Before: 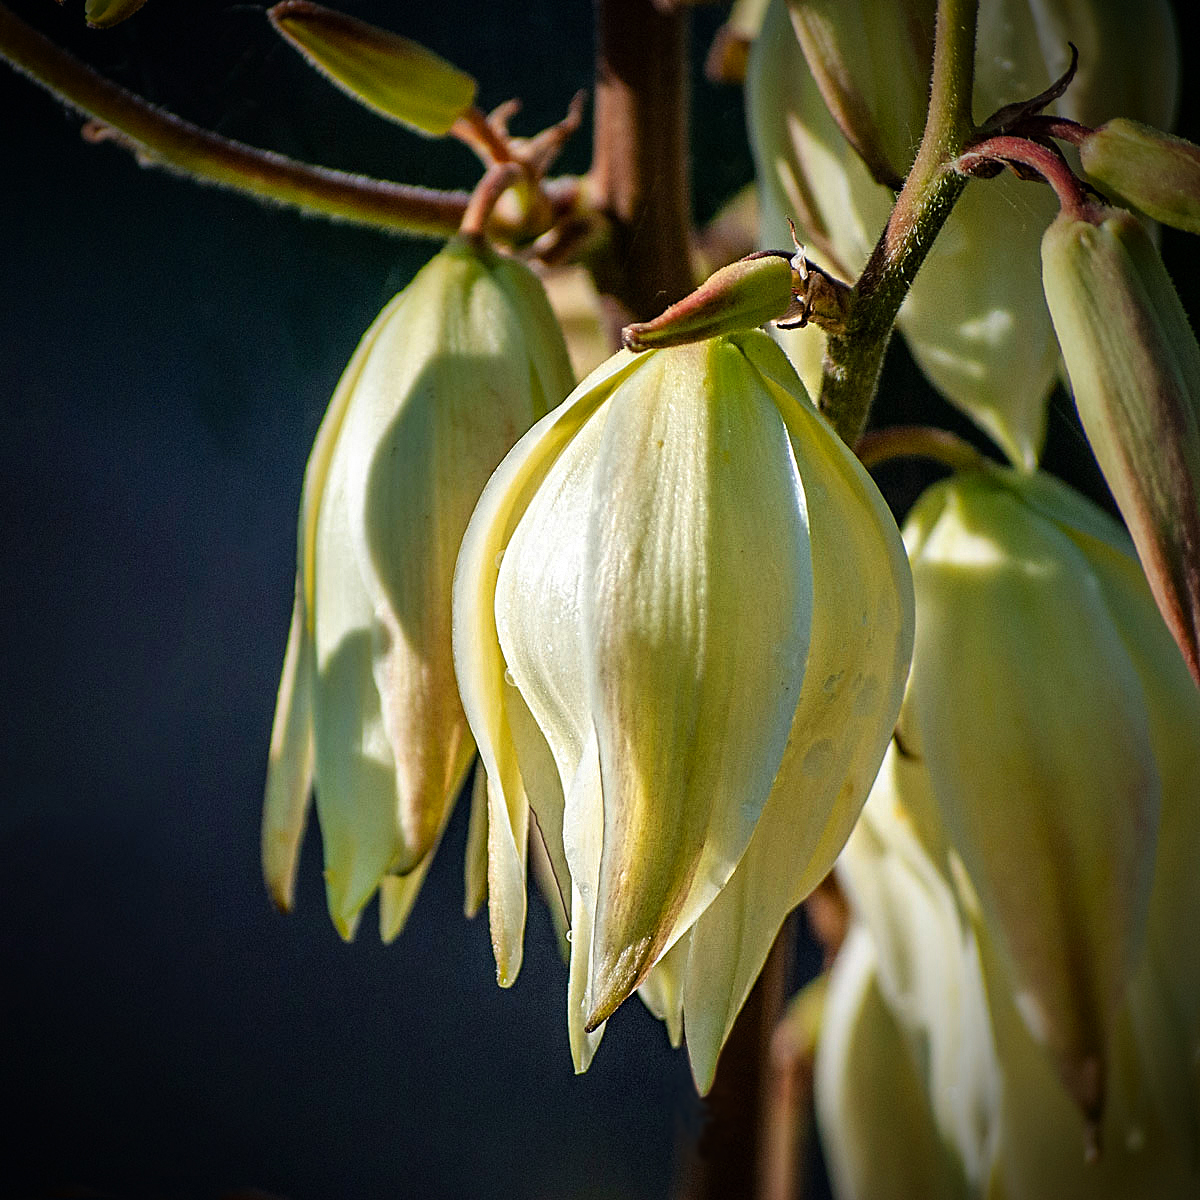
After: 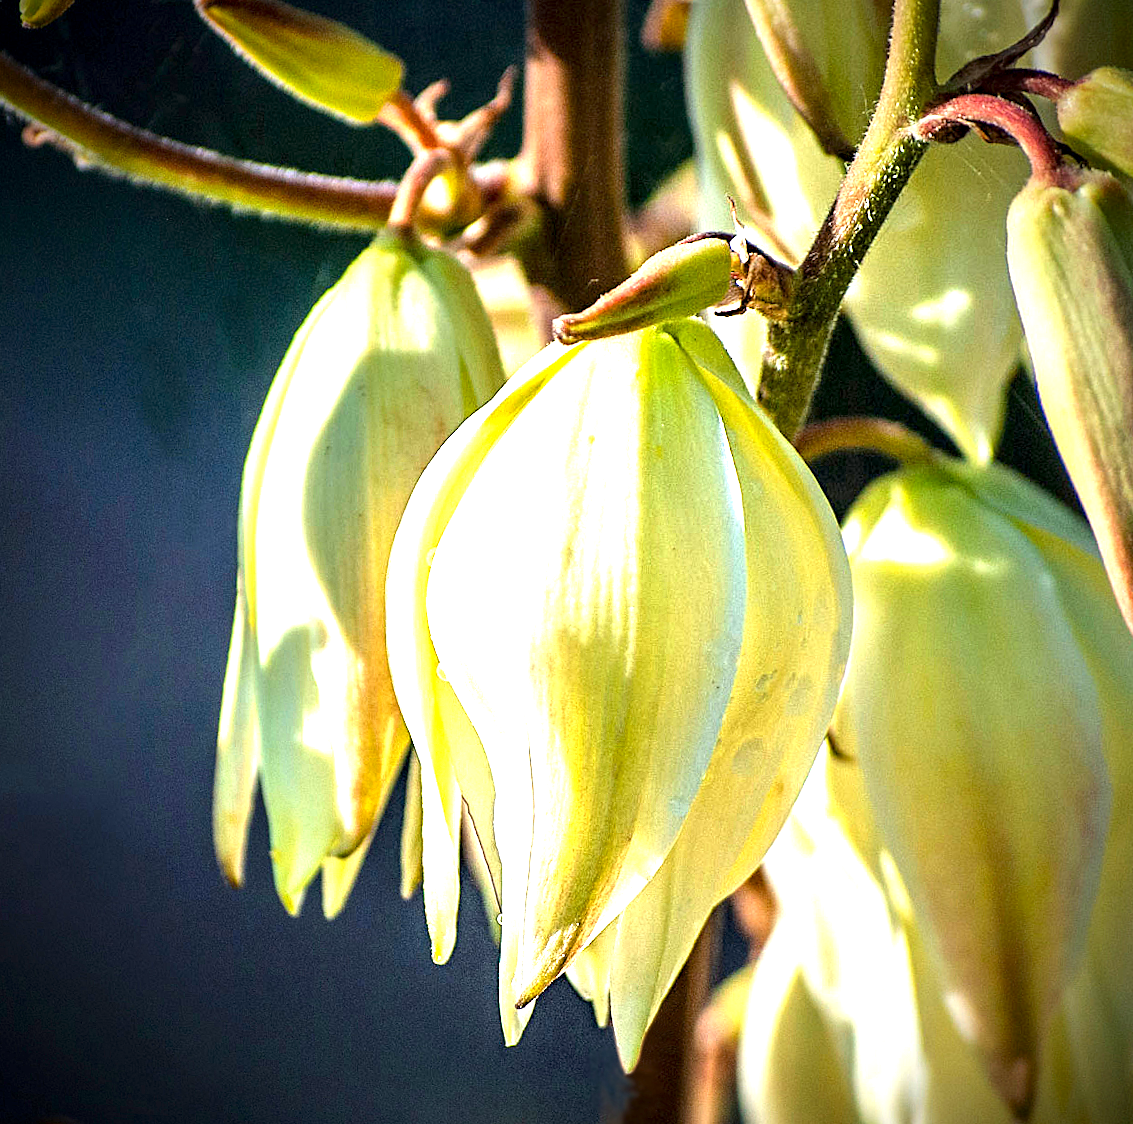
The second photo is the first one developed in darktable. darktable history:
exposure: black level correction 0.001, exposure 1.822 EV, compensate exposure bias true, compensate highlight preservation false
rotate and perspective: rotation 0.062°, lens shift (vertical) 0.115, lens shift (horizontal) -0.133, crop left 0.047, crop right 0.94, crop top 0.061, crop bottom 0.94
